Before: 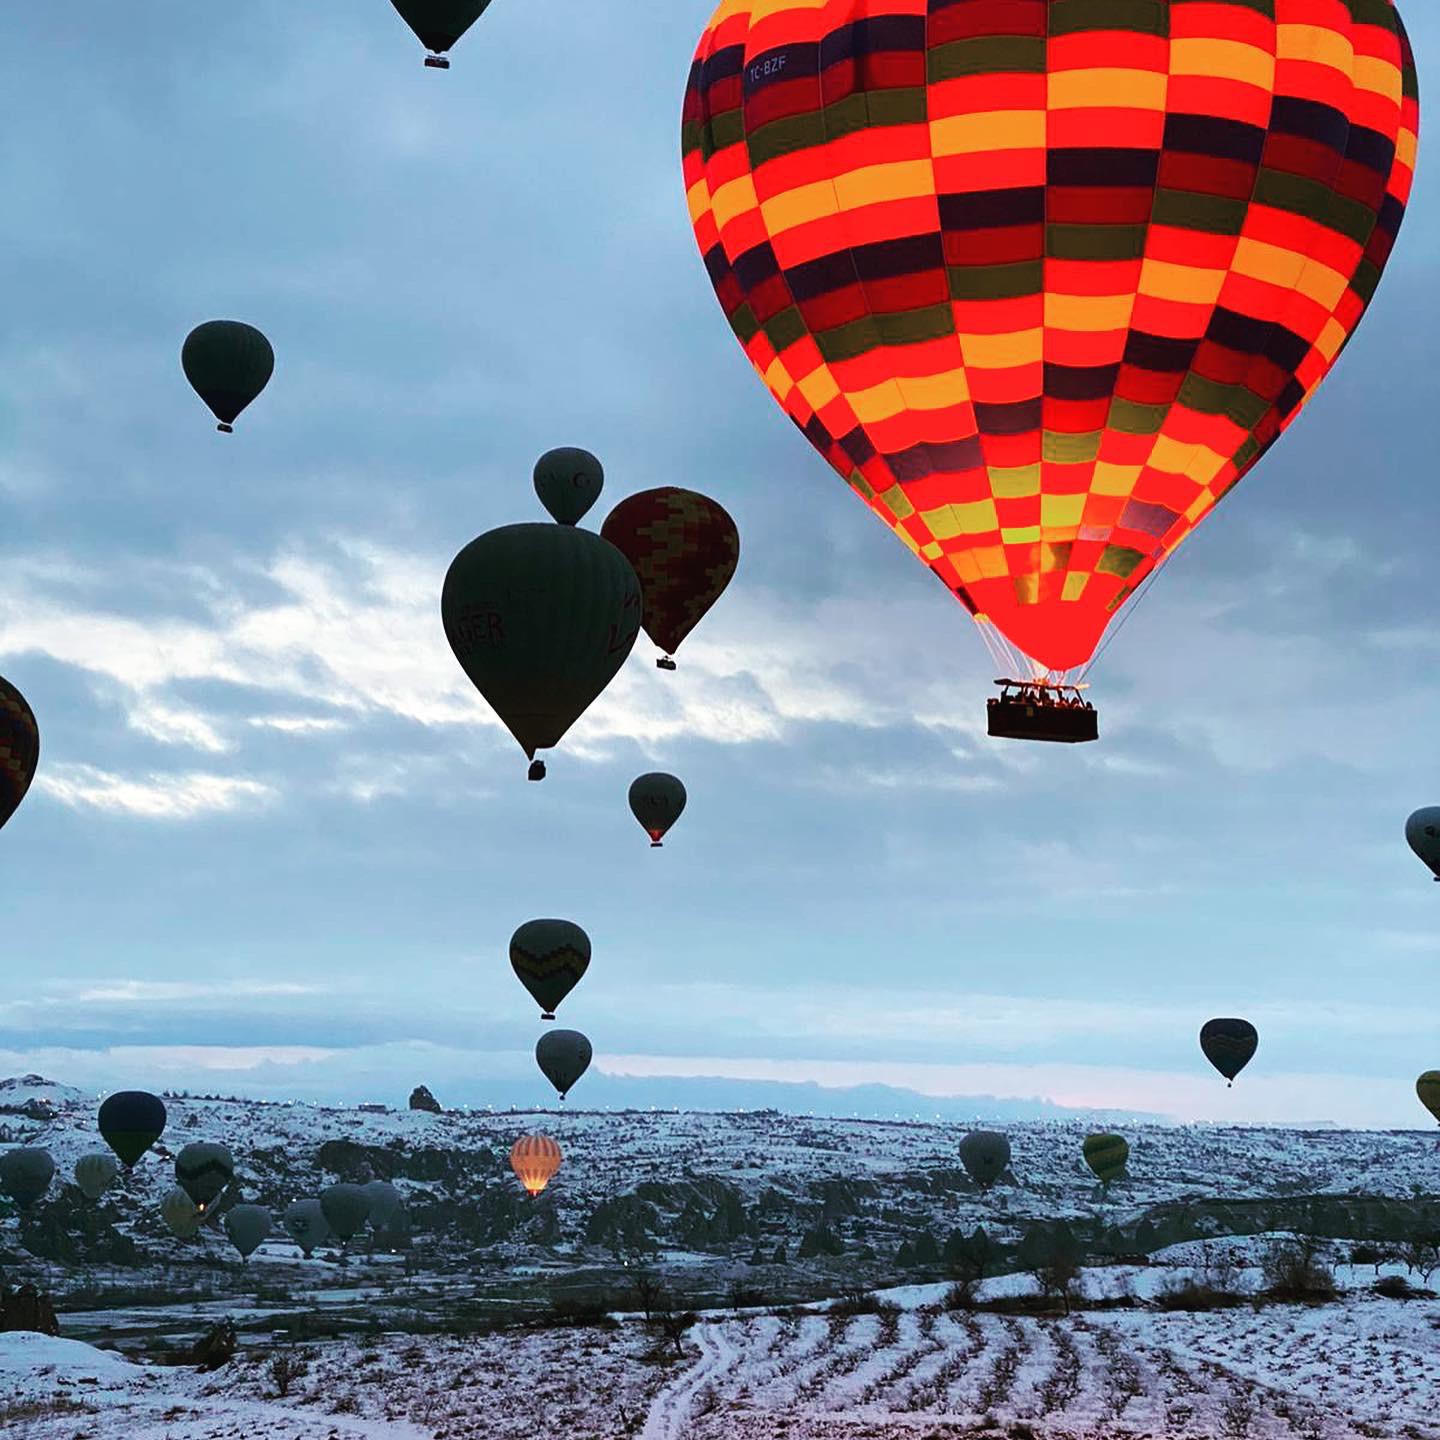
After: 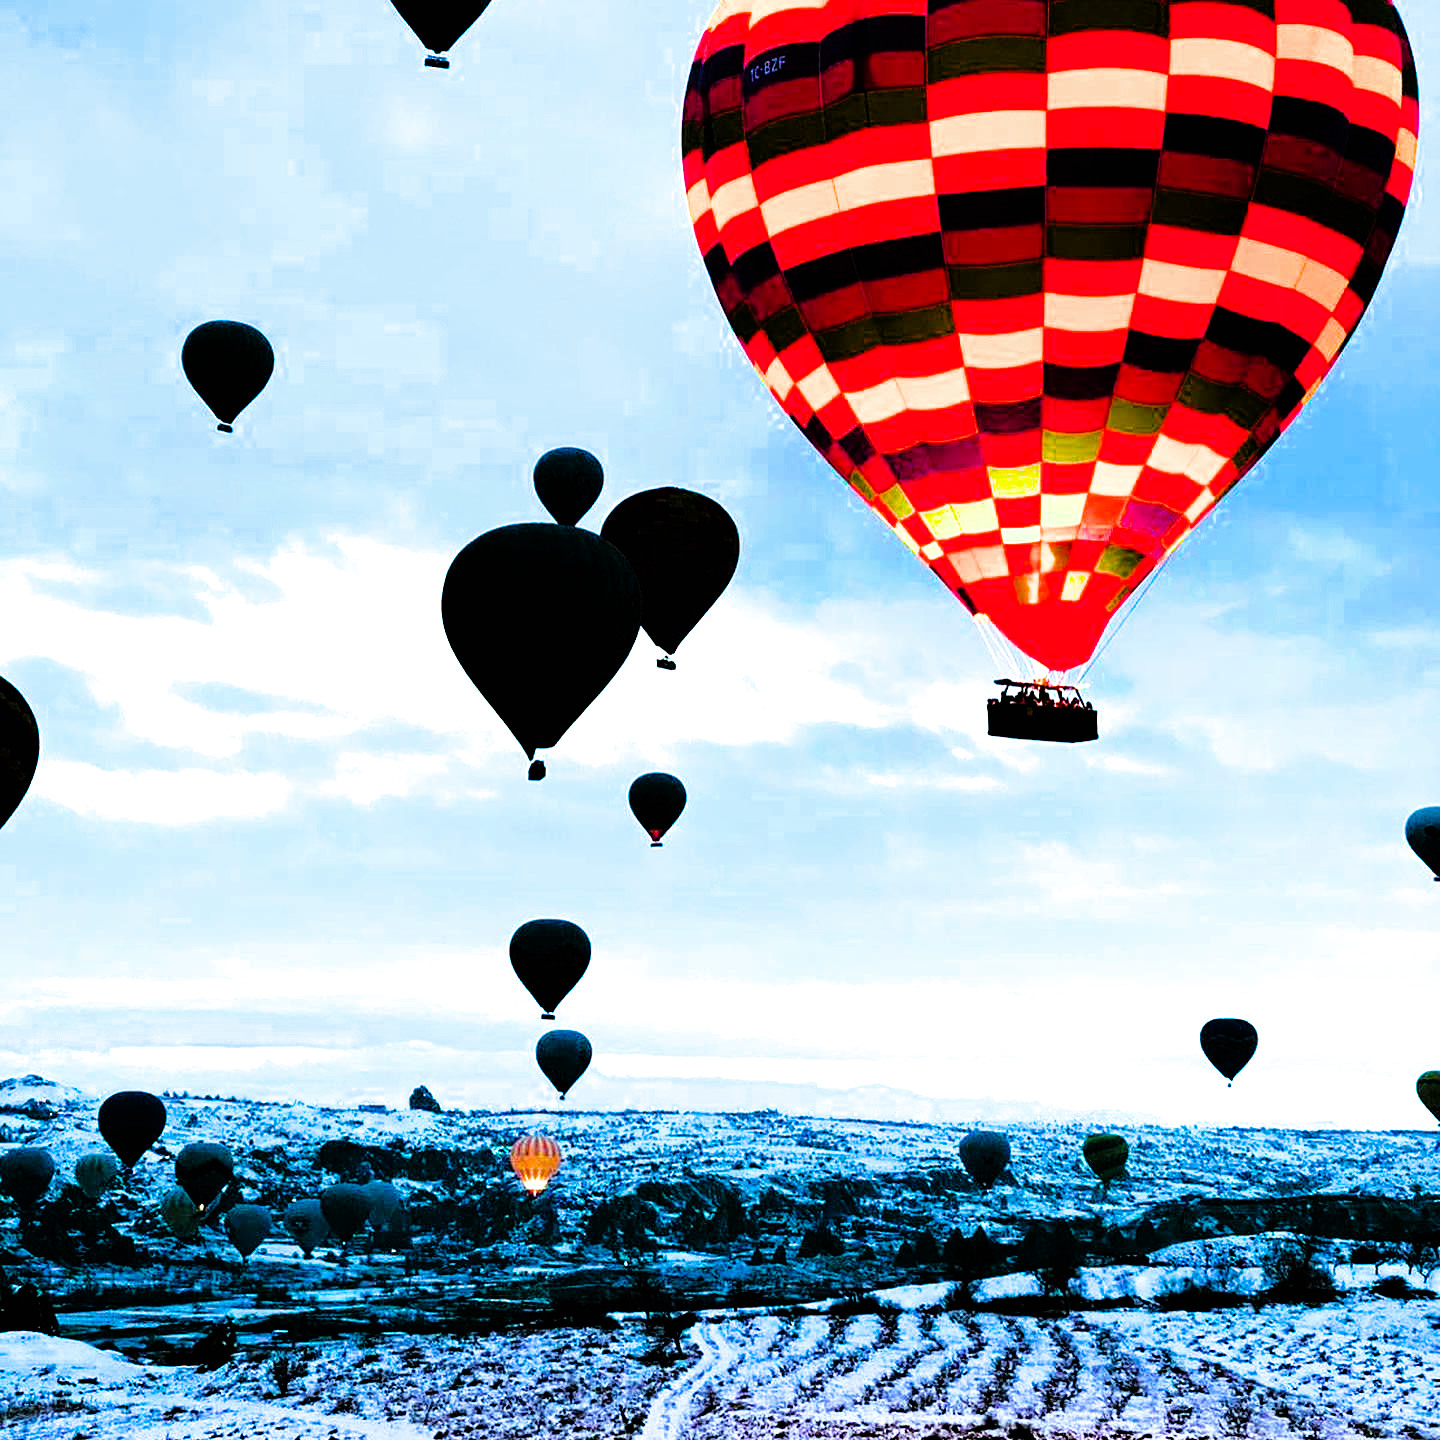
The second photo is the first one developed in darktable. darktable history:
filmic rgb: black relative exposure -5 EV, hardness 2.88, contrast 1.3, highlights saturation mix -30%
tone curve: curves: ch0 [(0, 0) (0.004, 0.008) (0.077, 0.156) (0.169, 0.29) (0.774, 0.774) (1, 1)], color space Lab, linked channels, preserve colors none
color balance rgb: linear chroma grading › shadows -30%, linear chroma grading › global chroma 35%, perceptual saturation grading › global saturation 75%, perceptual saturation grading › shadows -30%, perceptual brilliance grading › highlights 75%, perceptual brilliance grading › shadows -30%, global vibrance 35%
color balance: mode lift, gamma, gain (sRGB), lift [0.997, 0.979, 1.021, 1.011], gamma [1, 1.084, 0.916, 0.998], gain [1, 0.87, 1.13, 1.101], contrast 4.55%, contrast fulcrum 38.24%, output saturation 104.09%
